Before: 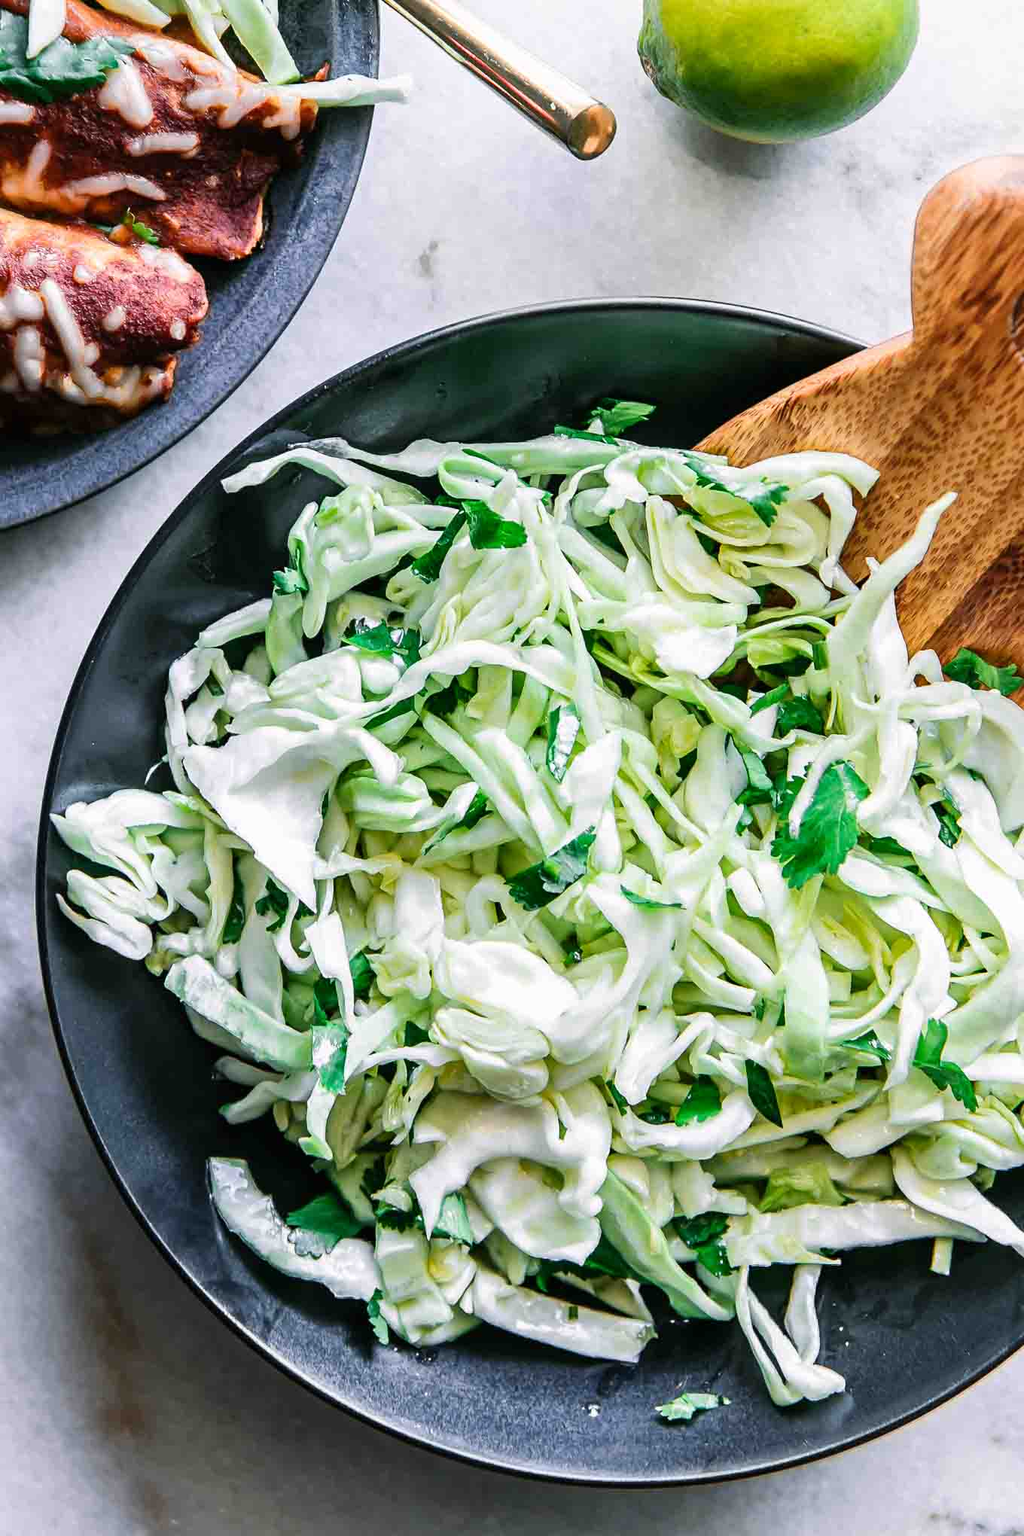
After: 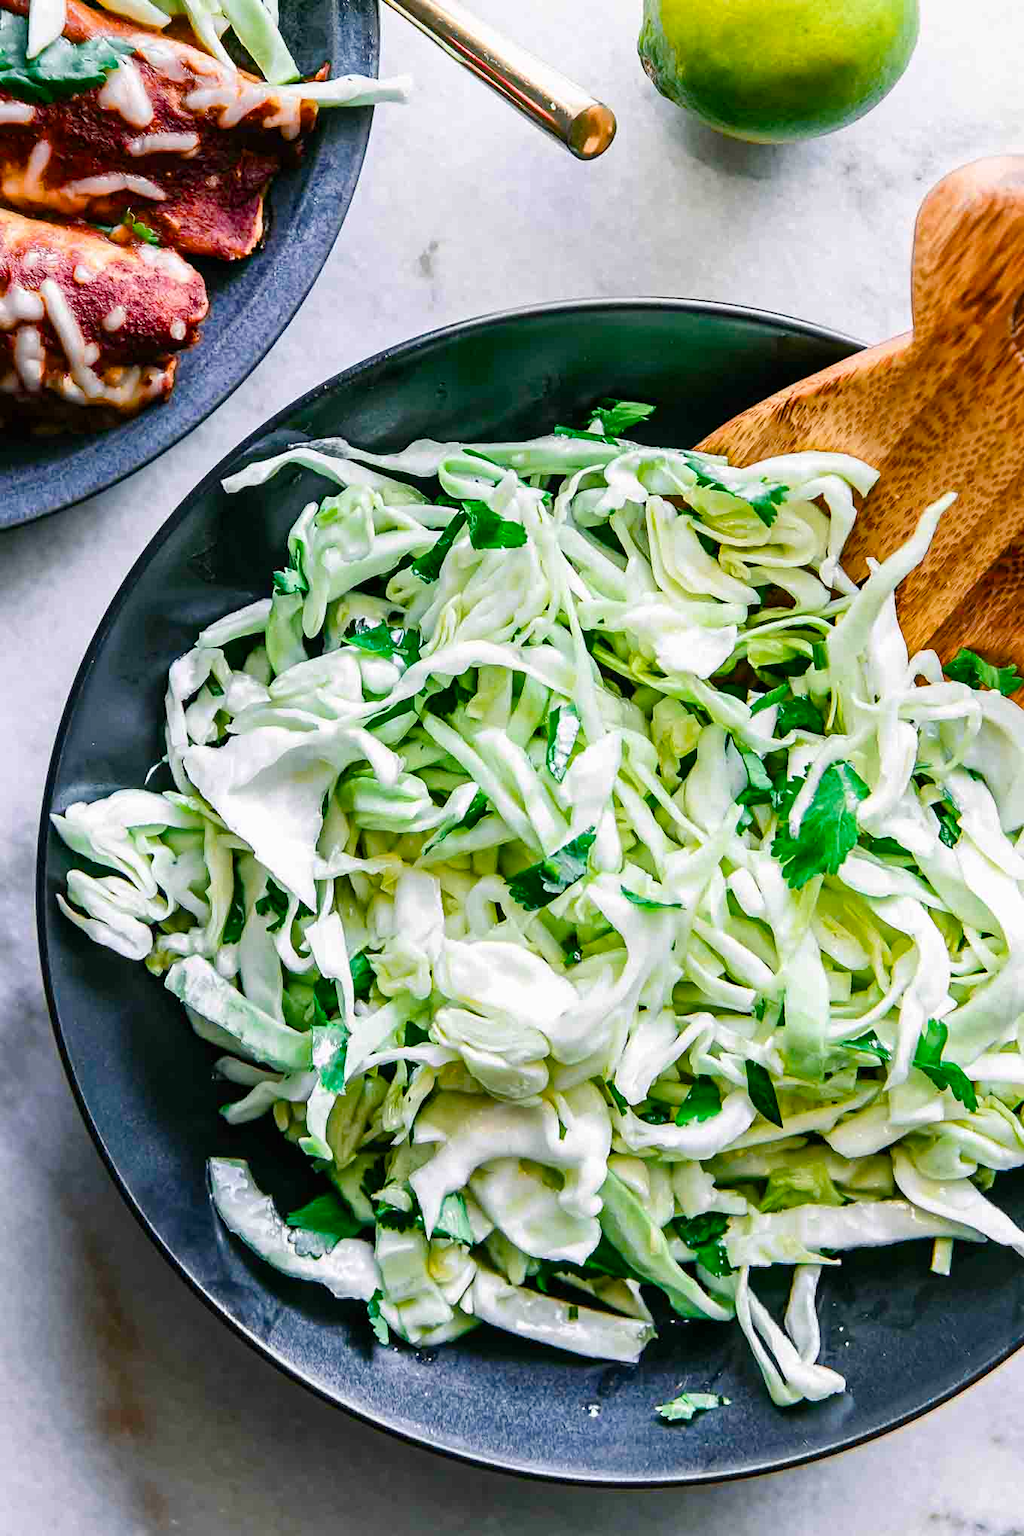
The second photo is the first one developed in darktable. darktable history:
color balance rgb: perceptual saturation grading › global saturation 34.631%, perceptual saturation grading › highlights -29.981%, perceptual saturation grading › shadows 34.544%
